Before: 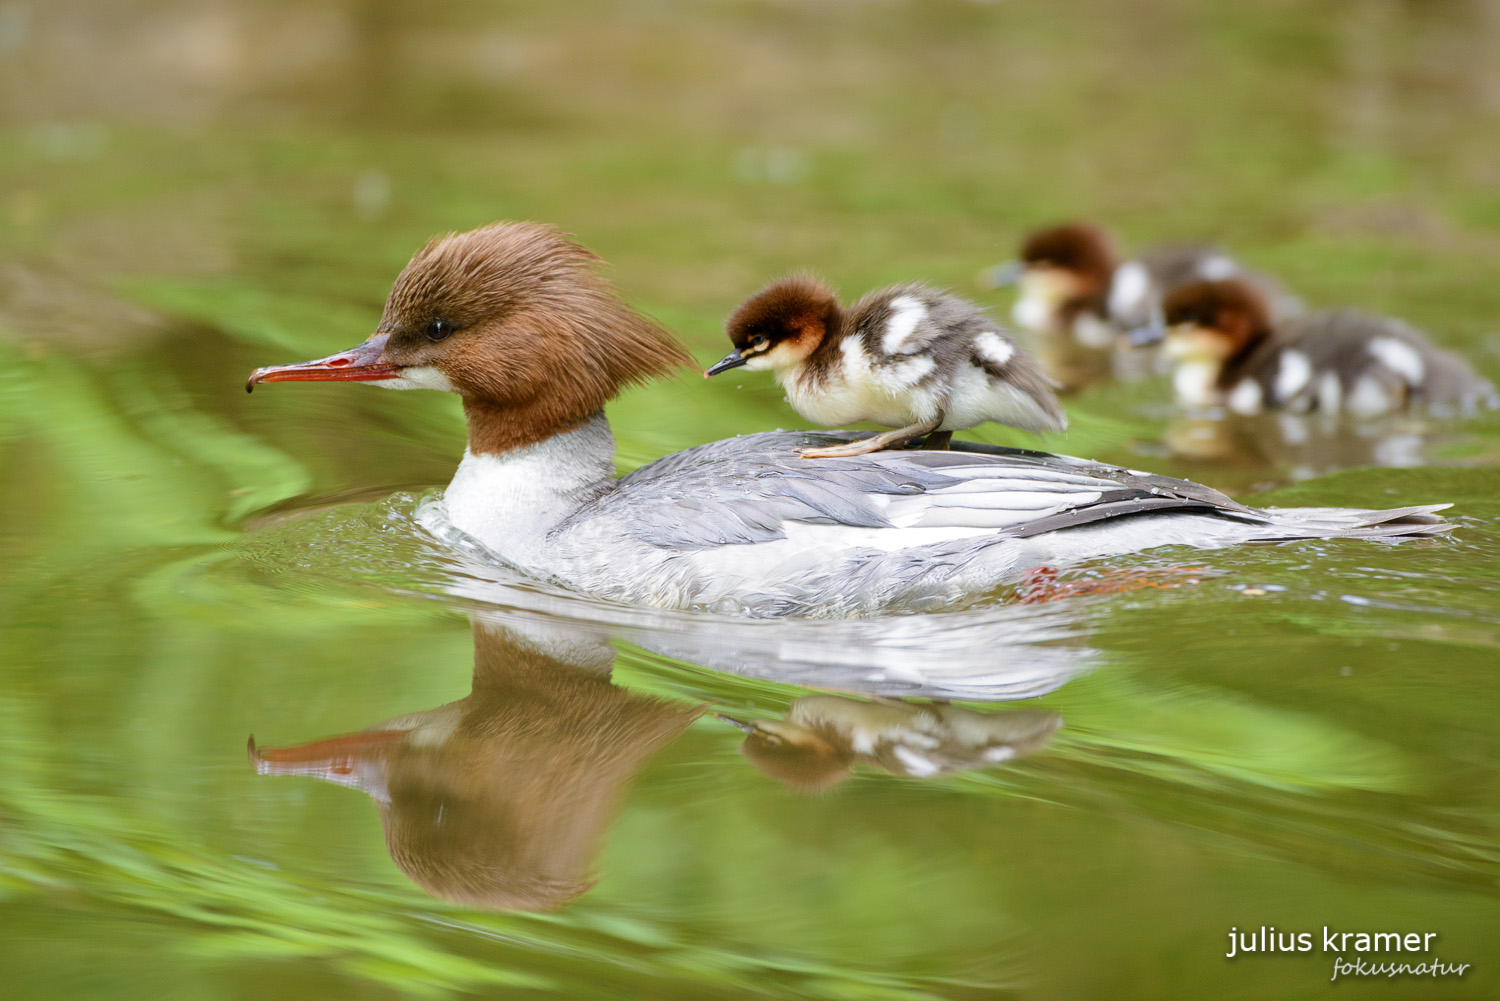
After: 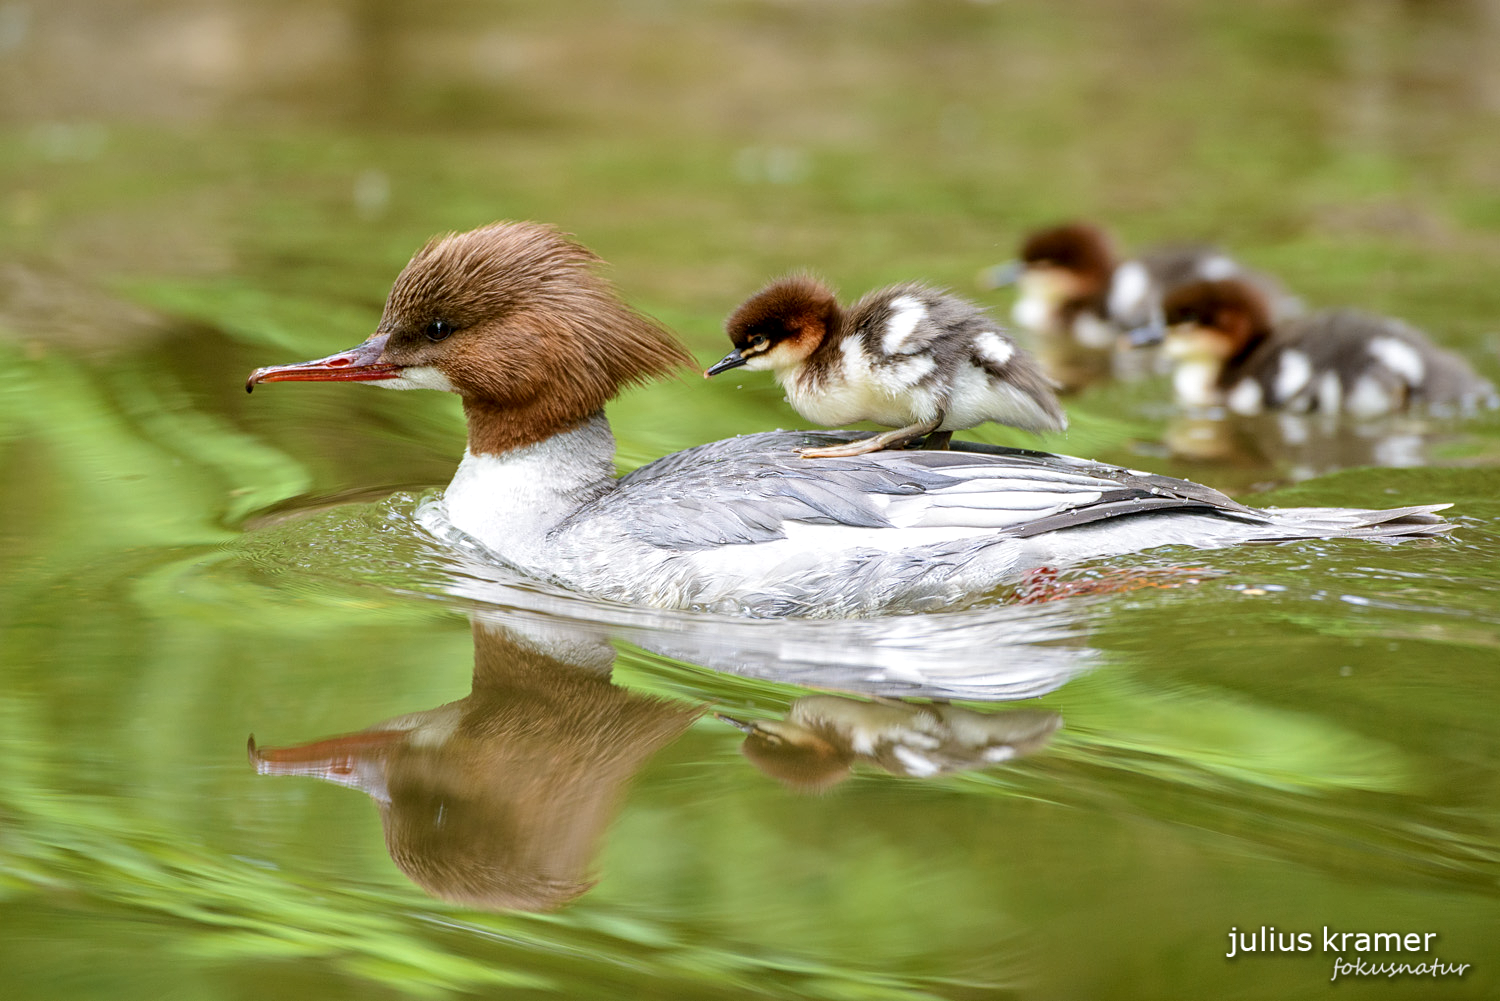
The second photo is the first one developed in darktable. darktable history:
local contrast: detail 130%
sharpen: amount 0.214
